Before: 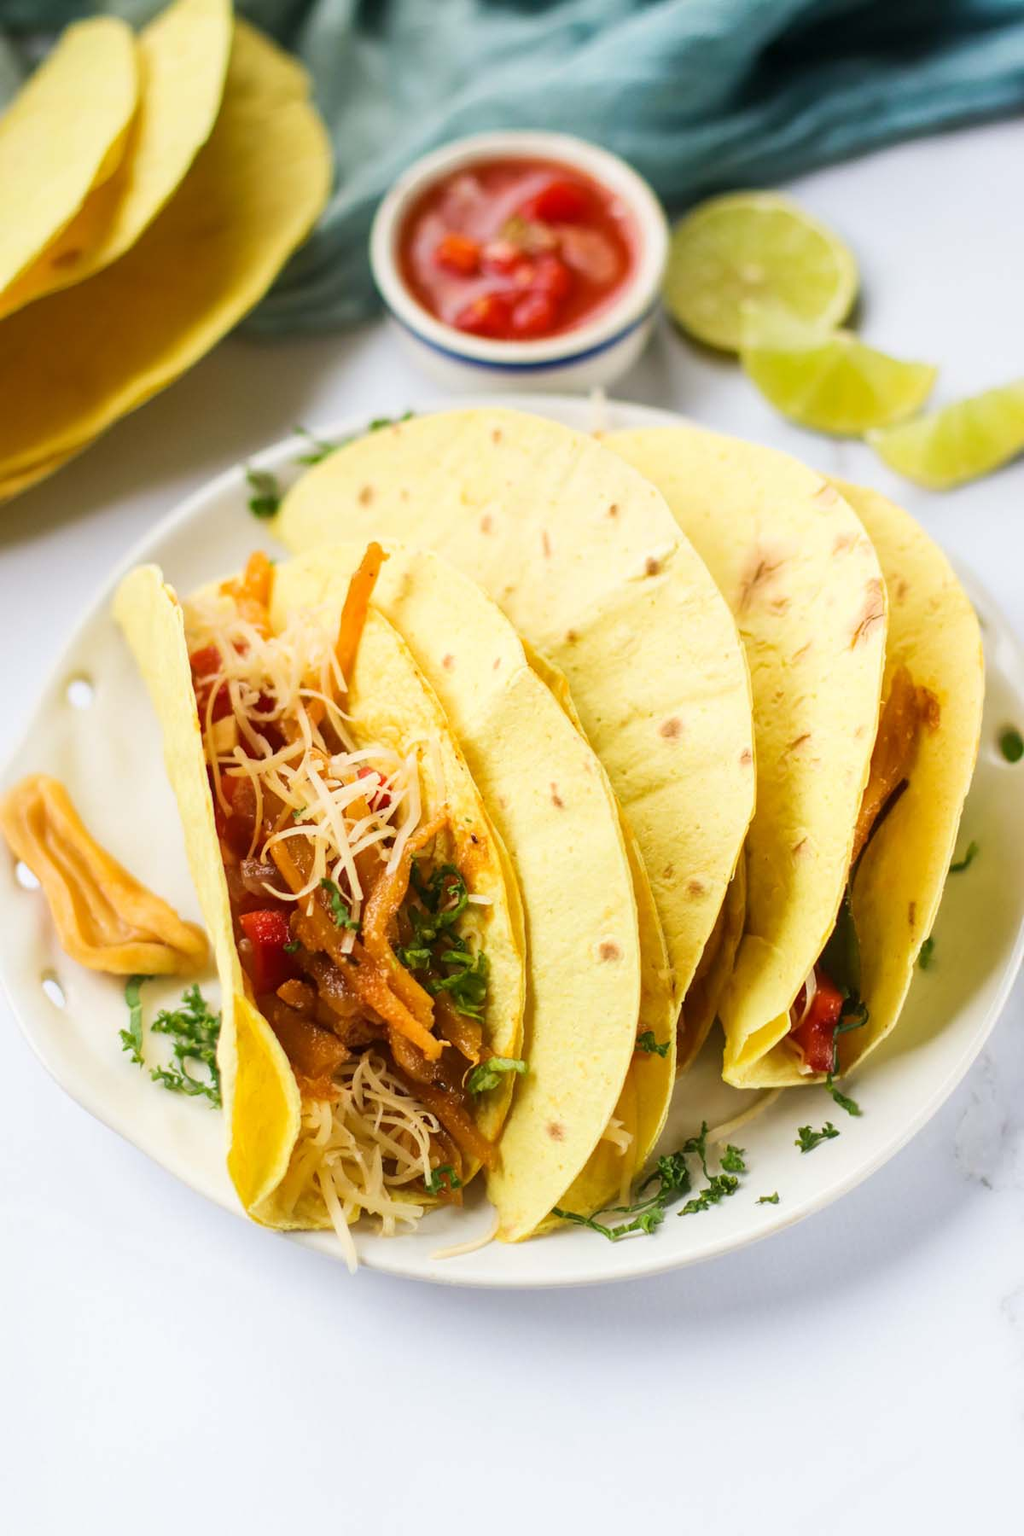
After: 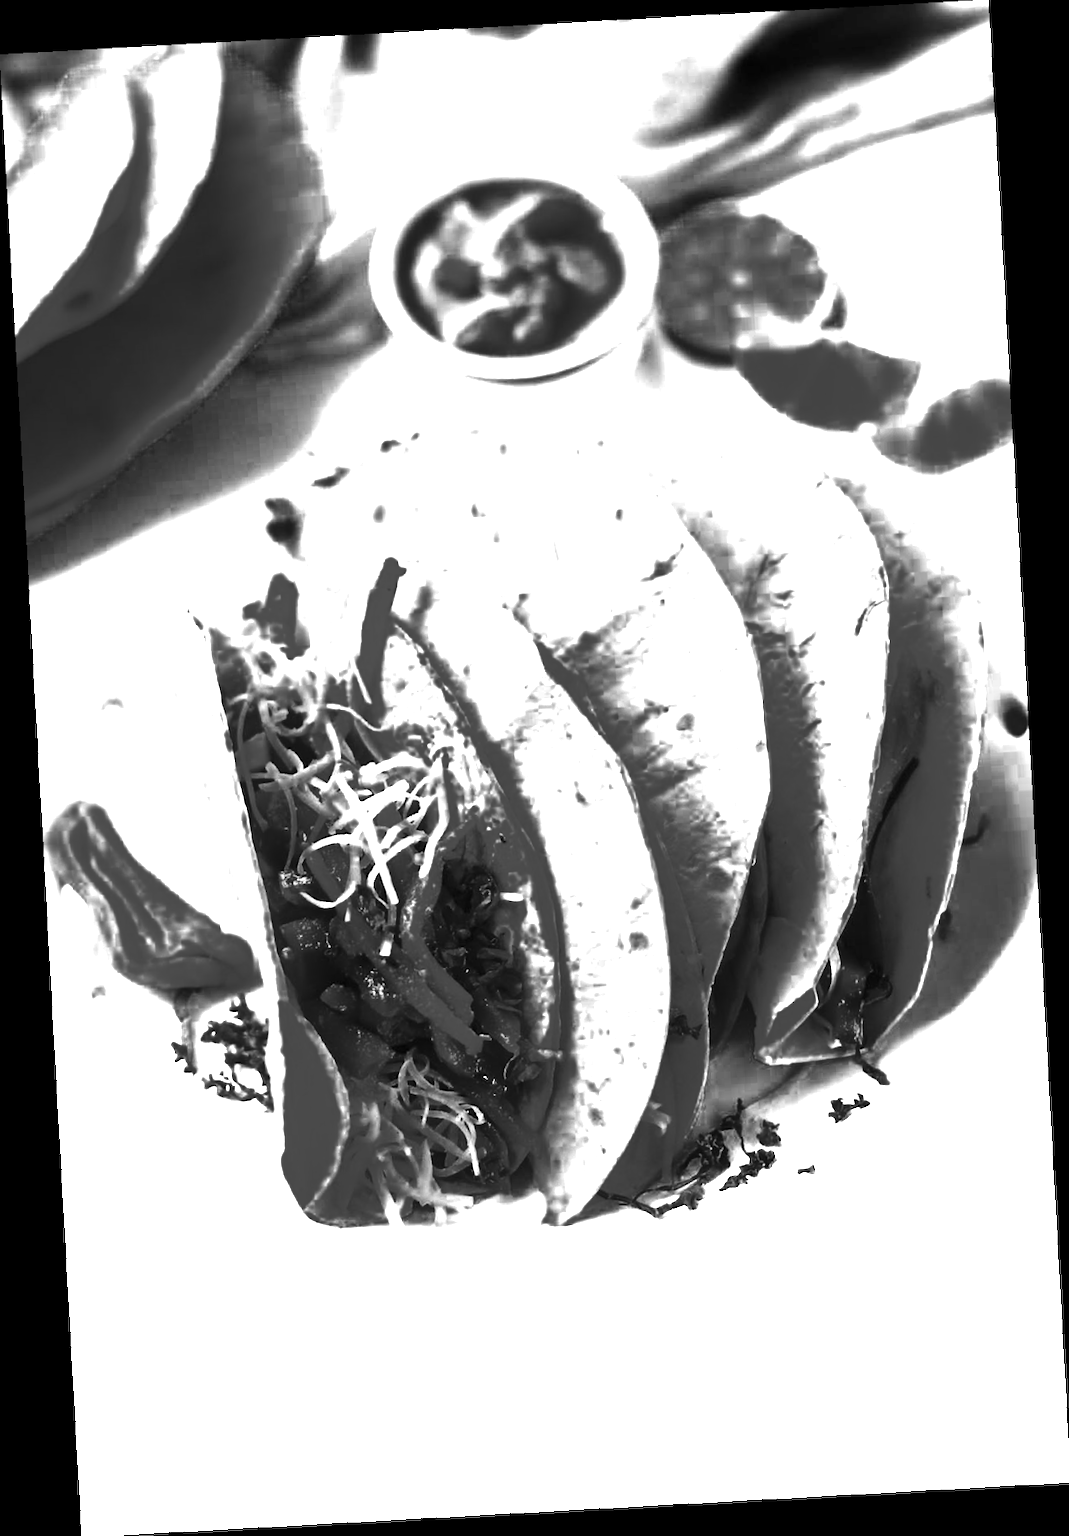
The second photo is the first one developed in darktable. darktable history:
white balance: red 0.98, blue 1.61
color zones: curves: ch0 [(0.287, 0.048) (0.493, 0.484) (0.737, 0.816)]; ch1 [(0, 0) (0.143, 0) (0.286, 0) (0.429, 0) (0.571, 0) (0.714, 0) (0.857, 0)]
rotate and perspective: rotation -3.18°, automatic cropping off
color correction: highlights a* 4.02, highlights b* 4.98, shadows a* -7.55, shadows b* 4.98
contrast brightness saturation: contrast 0.28
exposure: black level correction 0, exposure 0.7 EV, compensate exposure bias true, compensate highlight preservation false
color balance rgb: perceptual saturation grading › global saturation 25%, global vibrance 20%
